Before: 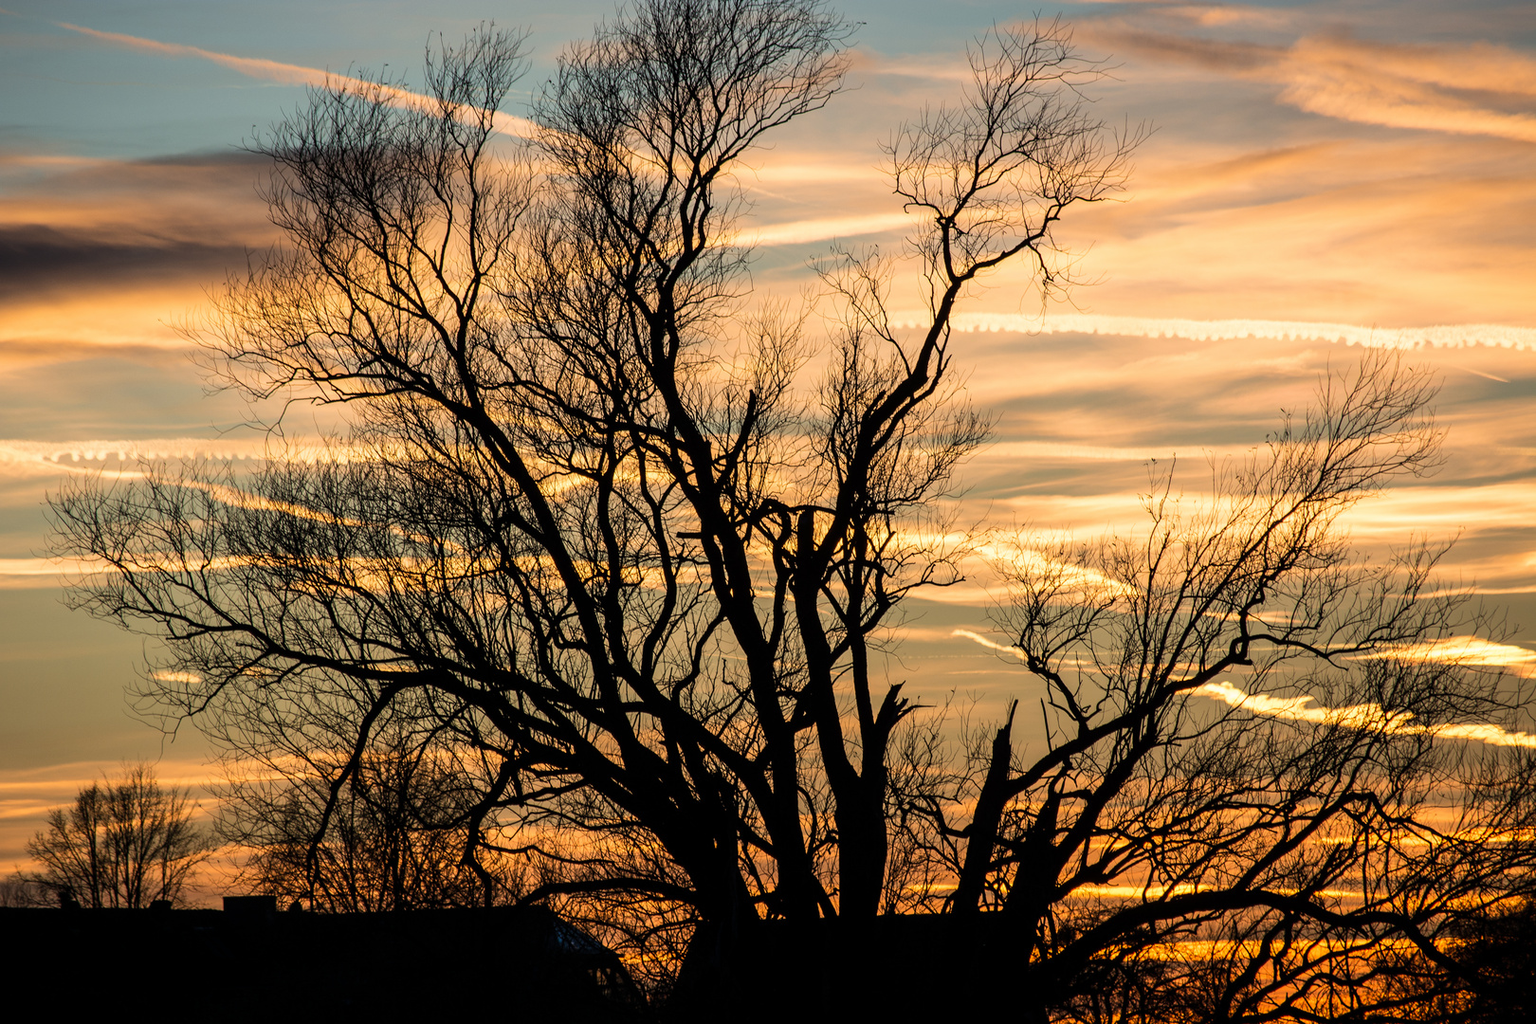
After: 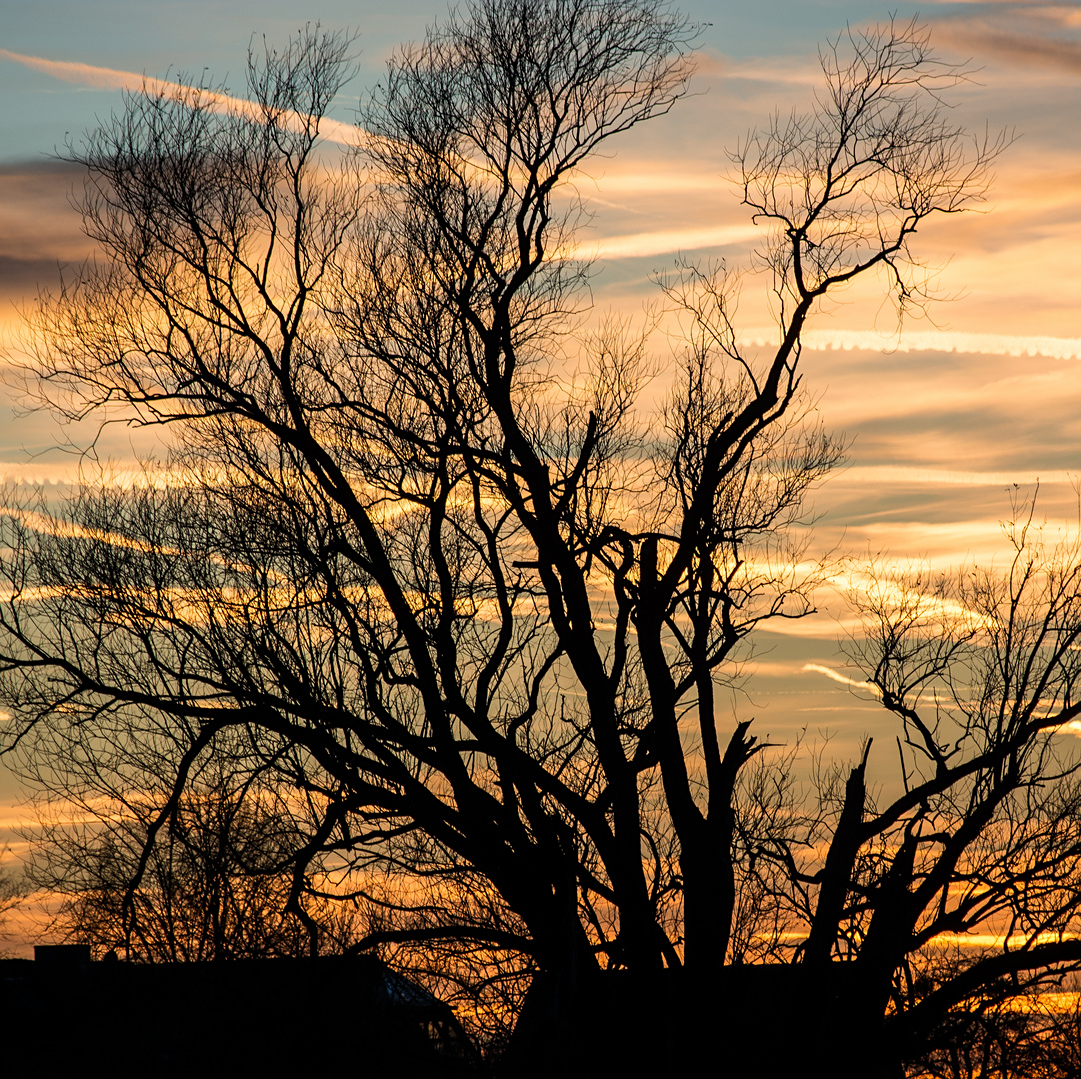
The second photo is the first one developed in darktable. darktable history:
crop and rotate: left 12.462%, right 20.787%
sharpen: amount 0.203
